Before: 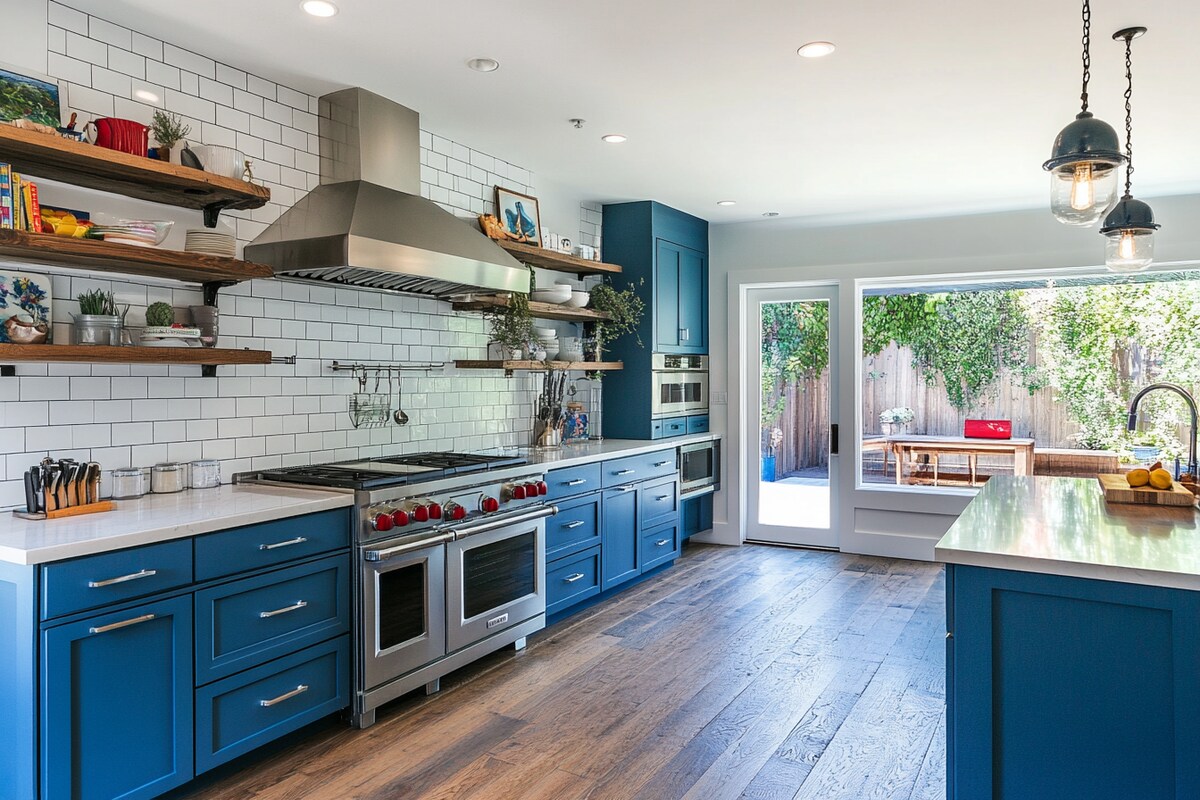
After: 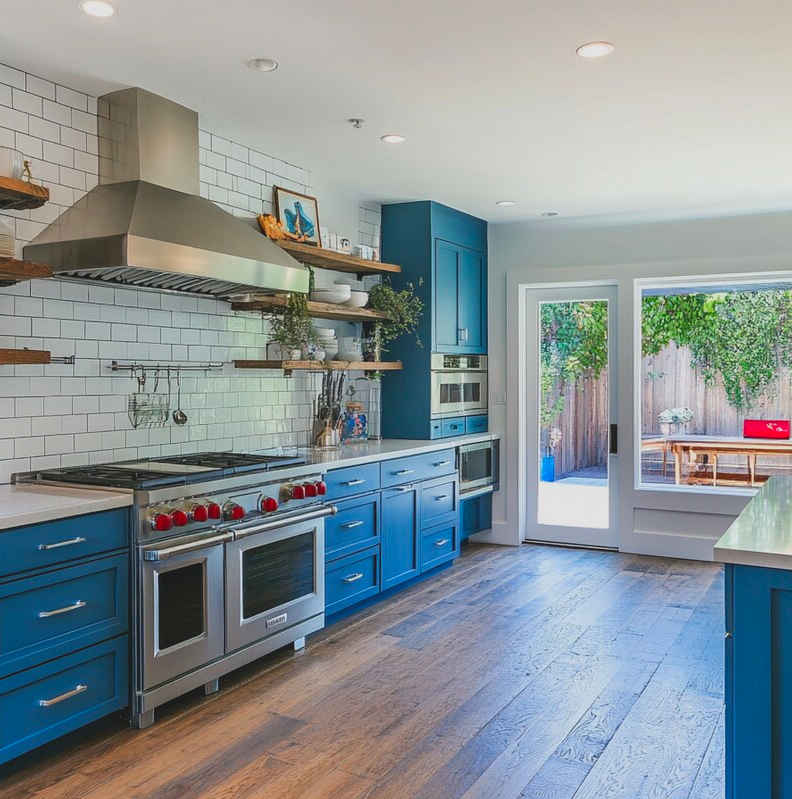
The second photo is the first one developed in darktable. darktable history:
crop and rotate: left 18.442%, right 15.508%
contrast brightness saturation: contrast -0.19, saturation 0.19
